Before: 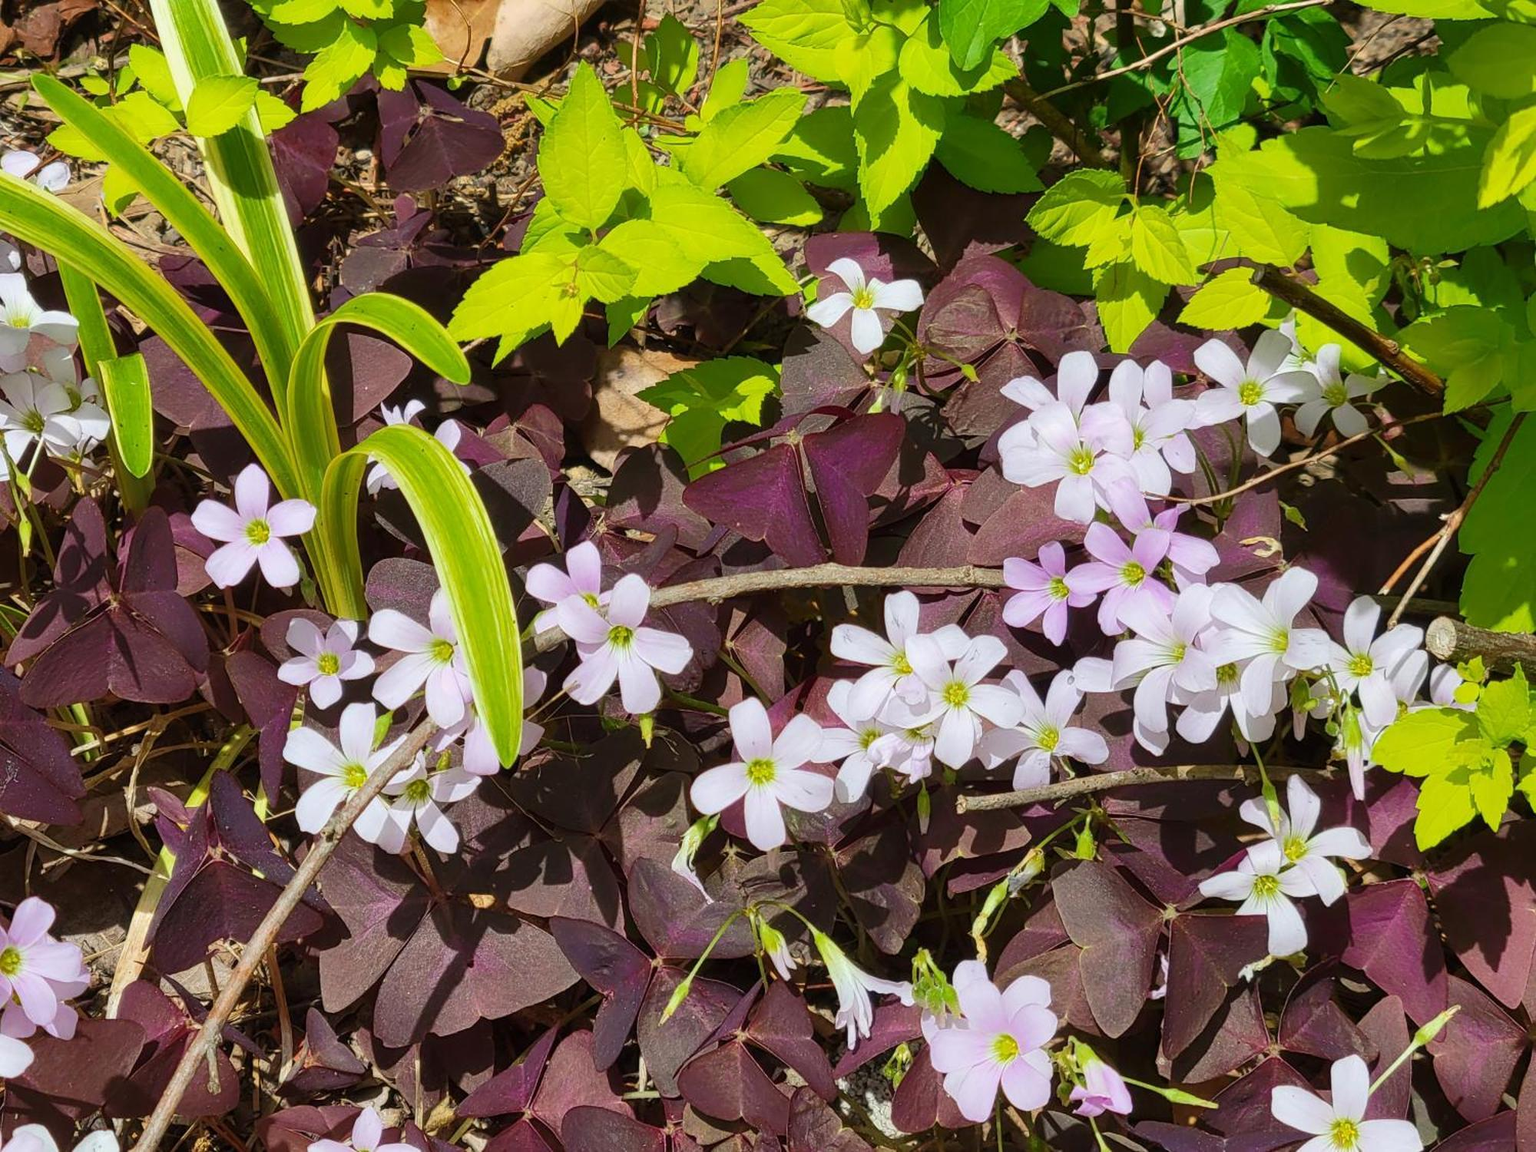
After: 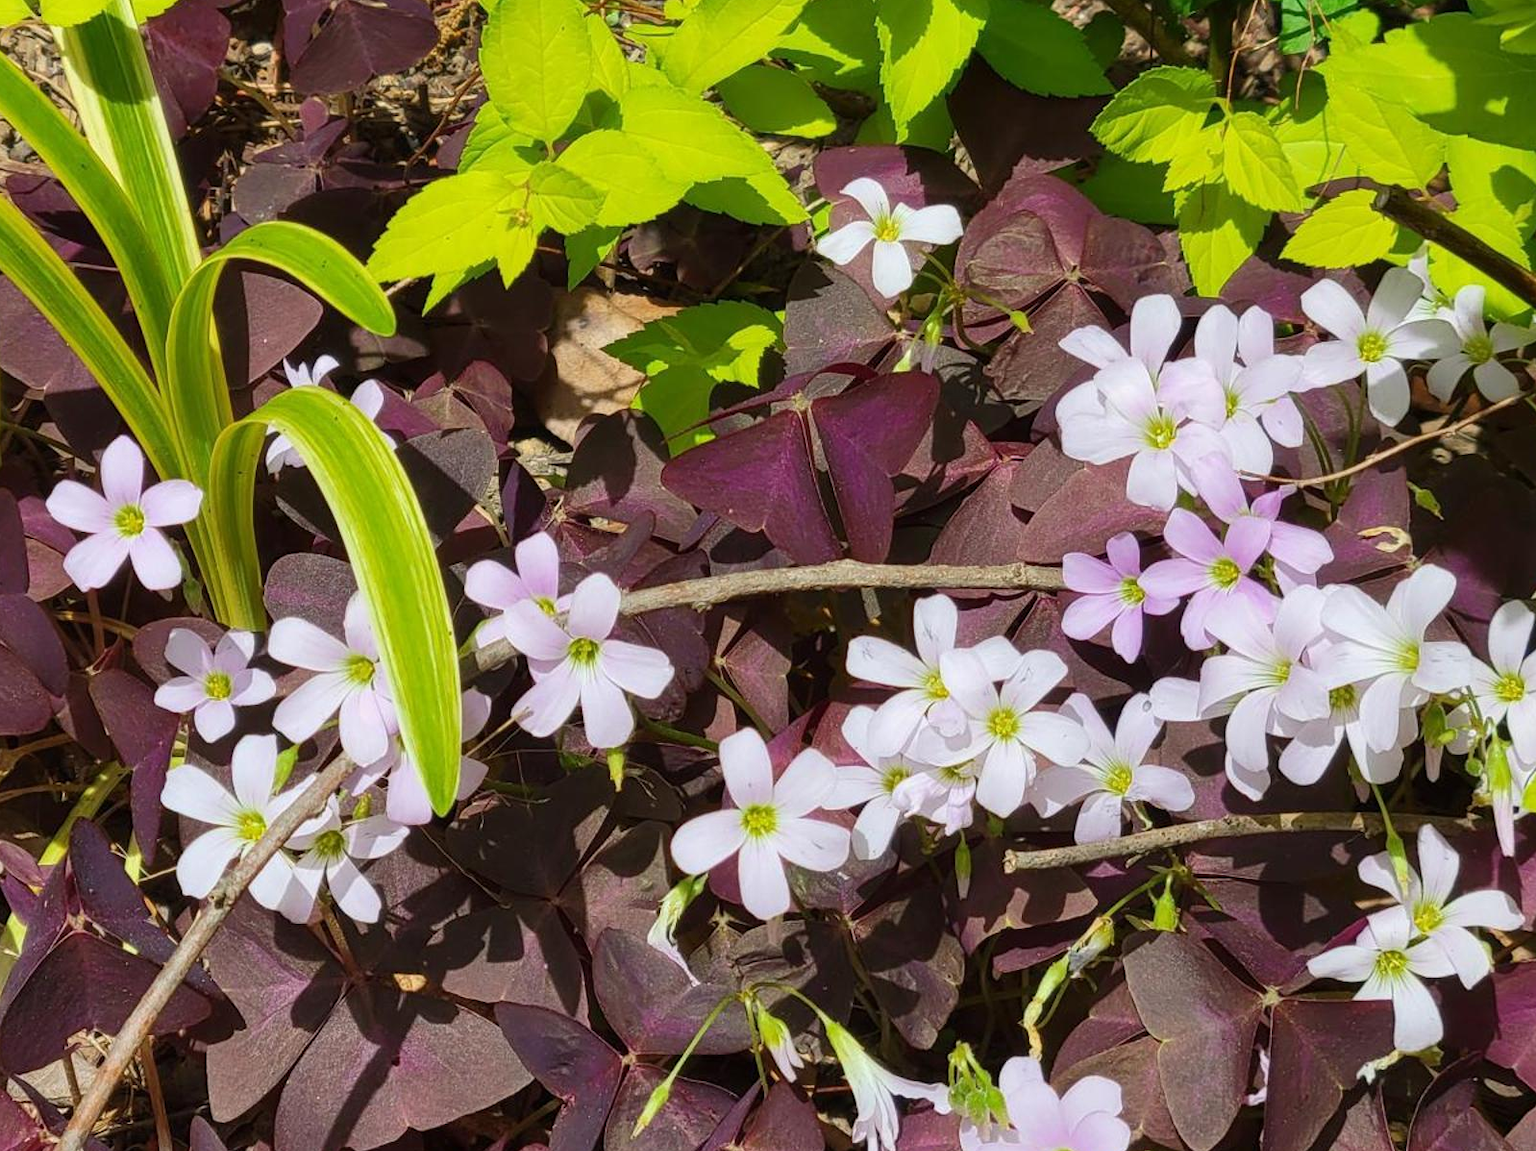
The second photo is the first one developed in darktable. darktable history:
tone equalizer: -7 EV 0.13 EV, smoothing diameter 25%, edges refinement/feathering 10, preserve details guided filter
crop and rotate: left 10.071%, top 10.071%, right 10.02%, bottom 10.02%
